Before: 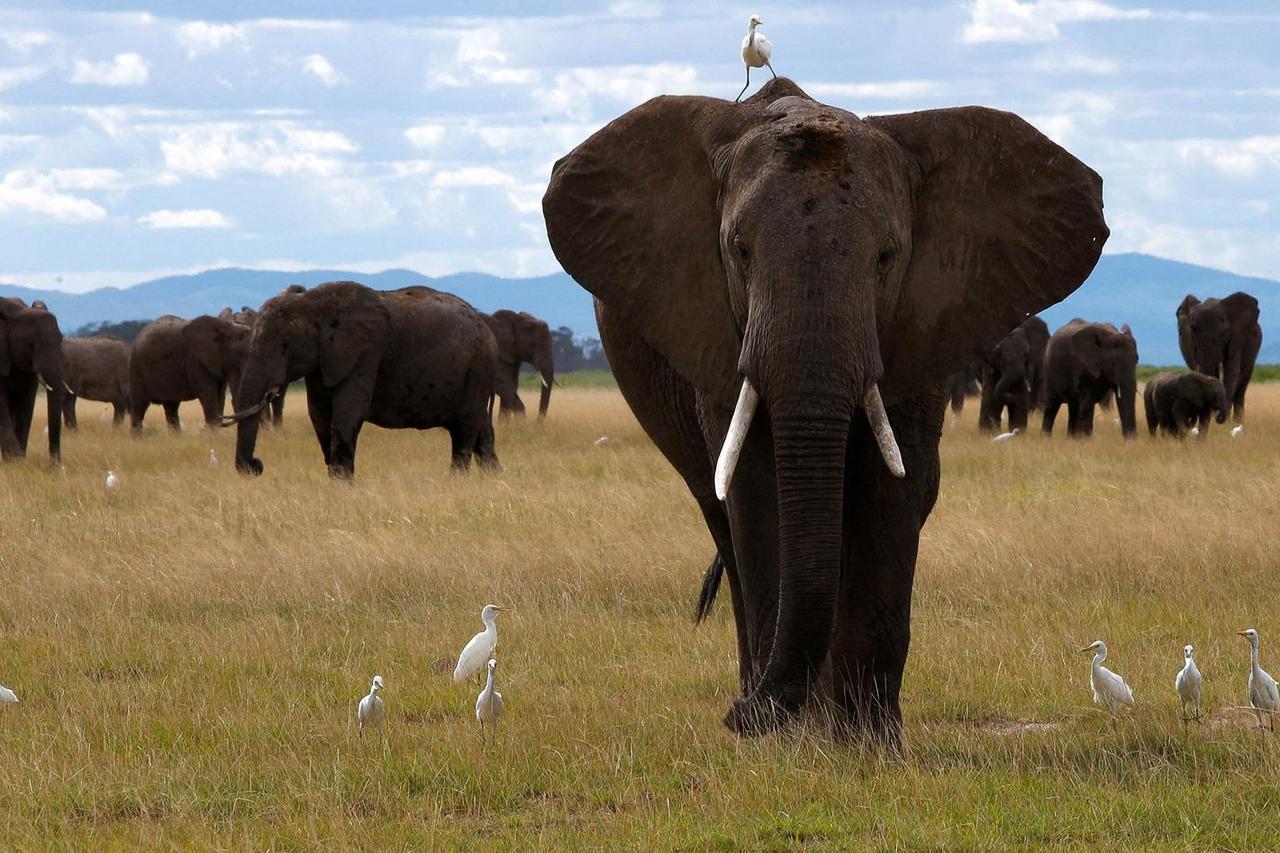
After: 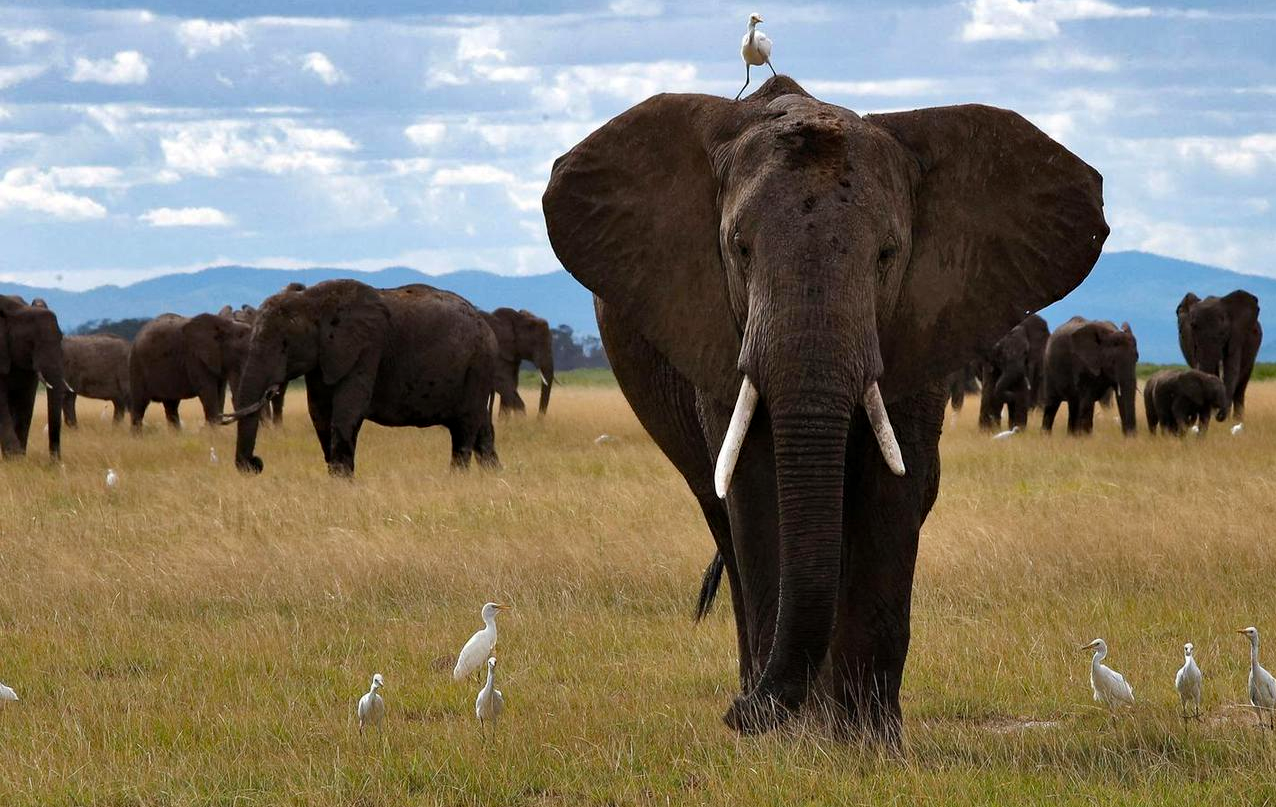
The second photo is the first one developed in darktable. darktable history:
crop: top 0.301%, right 0.257%, bottom 5.086%
shadows and highlights: highlights color adjustment 56.61%, low approximation 0.01, soften with gaussian
haze removal: compatibility mode true, adaptive false
